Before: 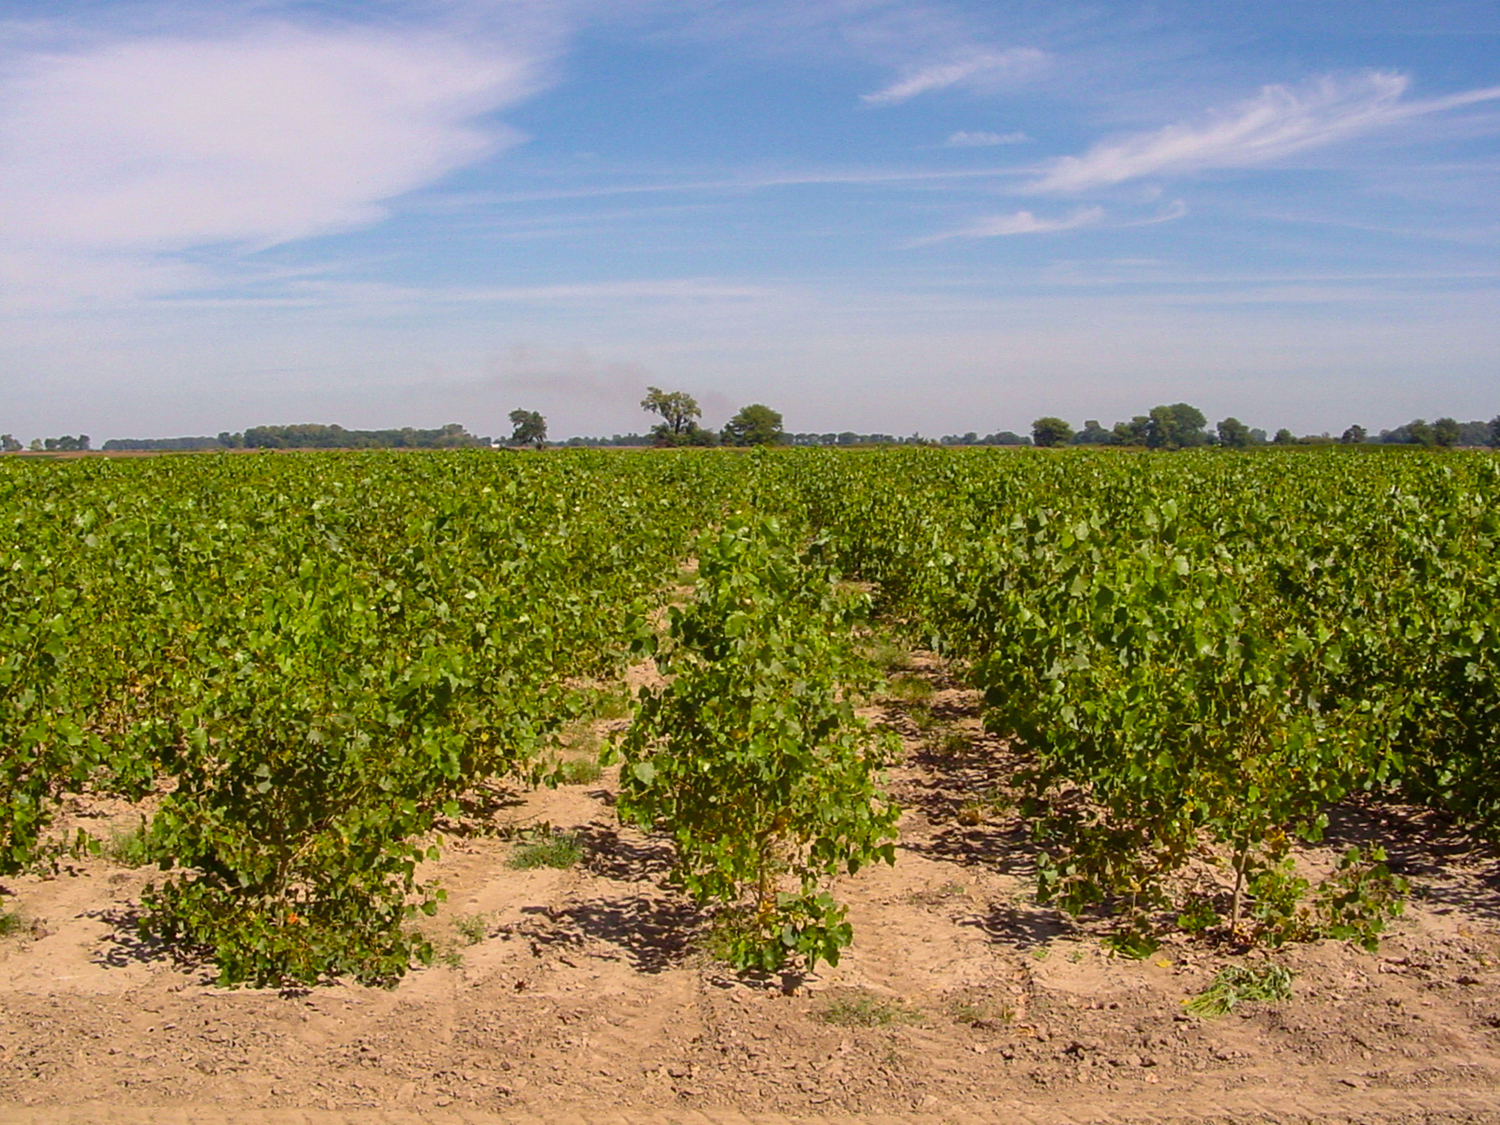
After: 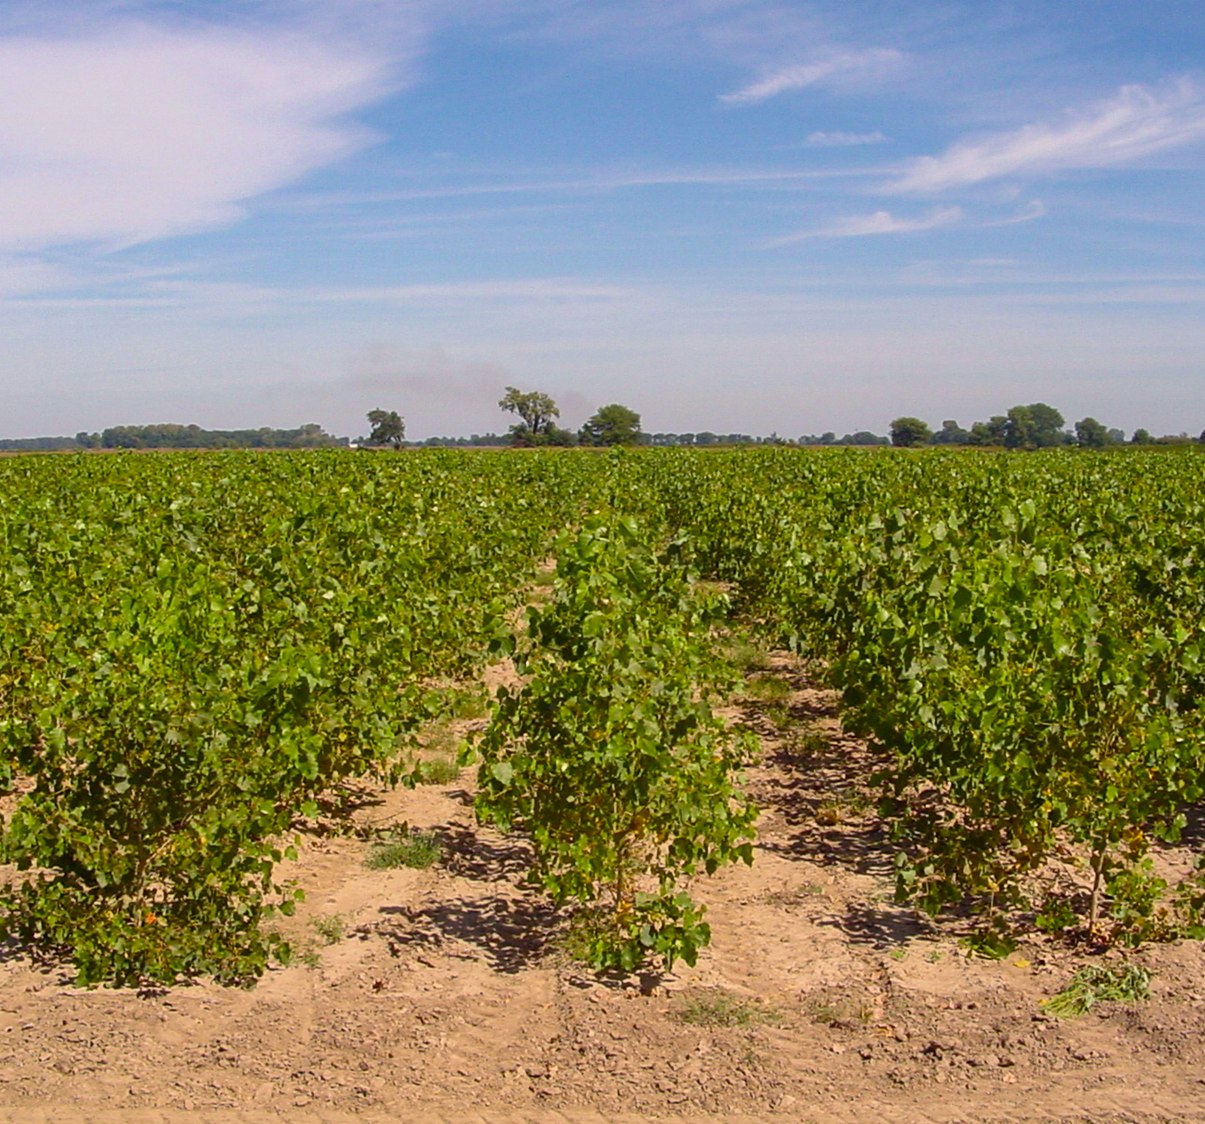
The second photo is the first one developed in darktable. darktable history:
crop and rotate: left 9.477%, right 10.176%
